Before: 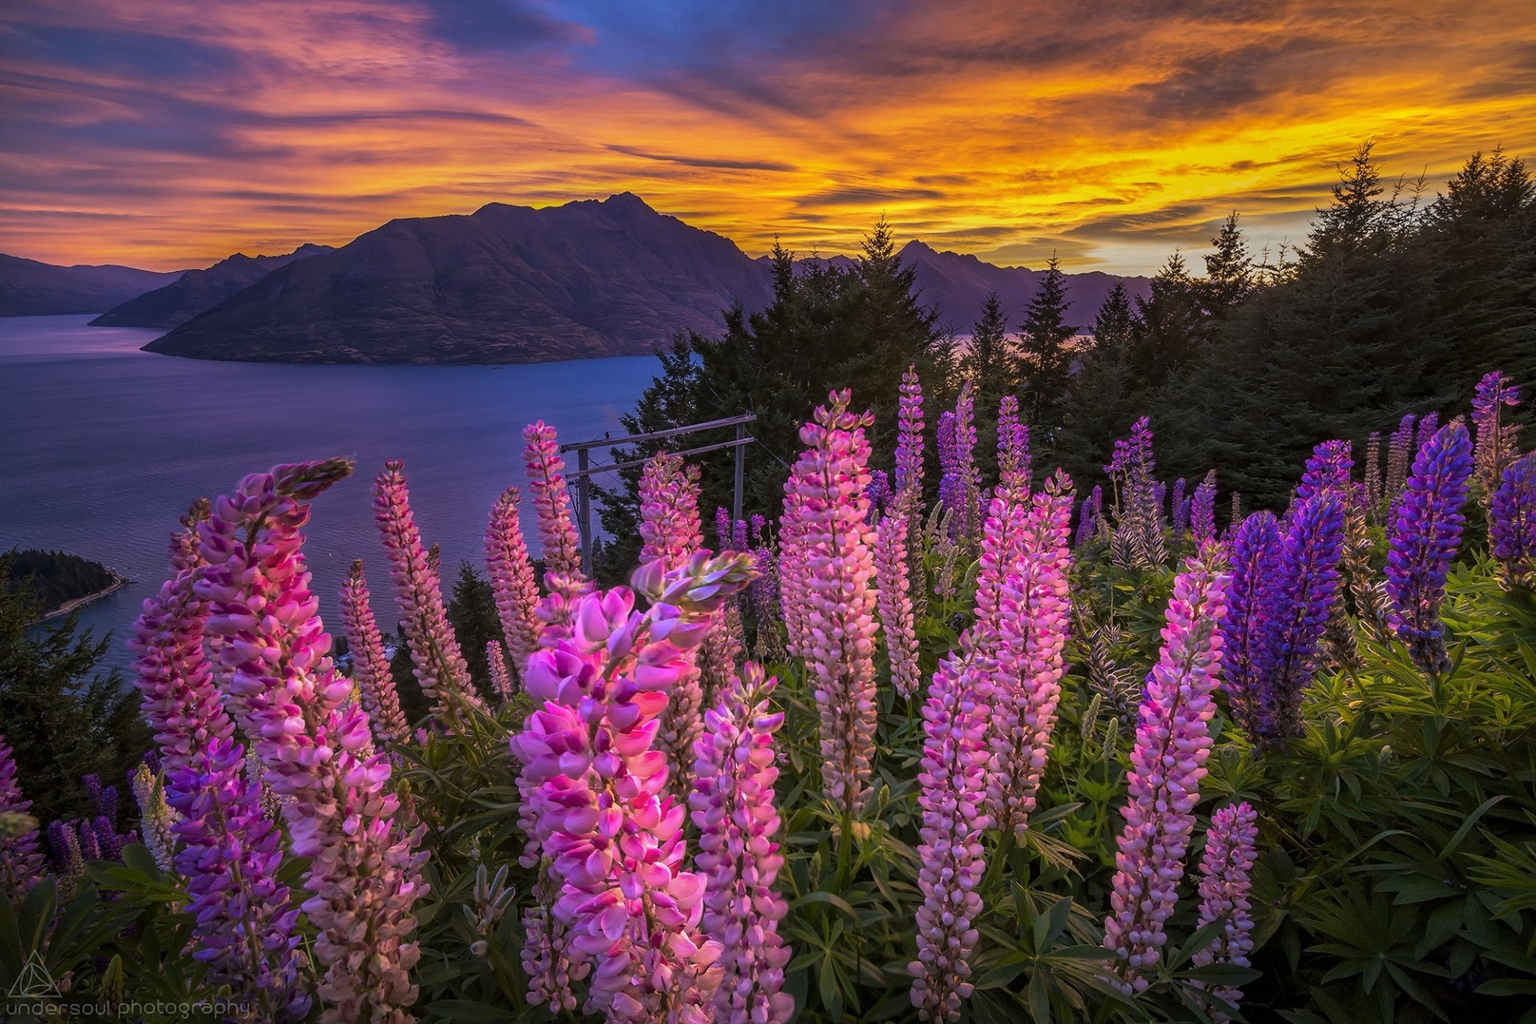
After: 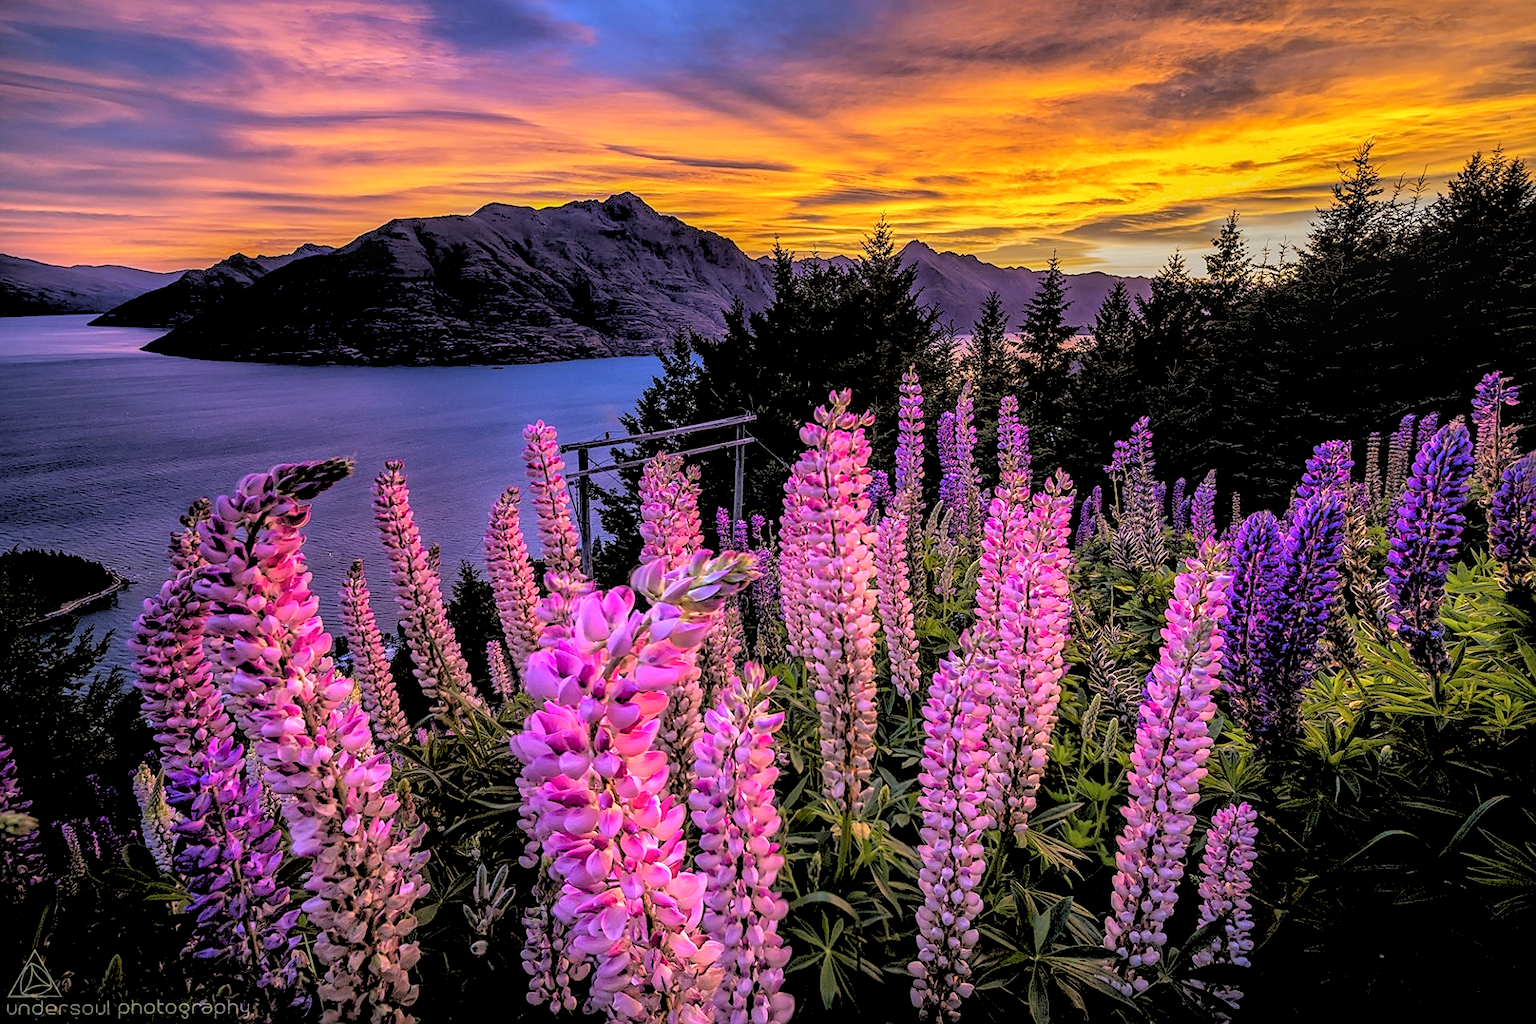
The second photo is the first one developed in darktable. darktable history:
local contrast: on, module defaults
sharpen: on, module defaults
rgb levels: levels [[0.027, 0.429, 0.996], [0, 0.5, 1], [0, 0.5, 1]]
